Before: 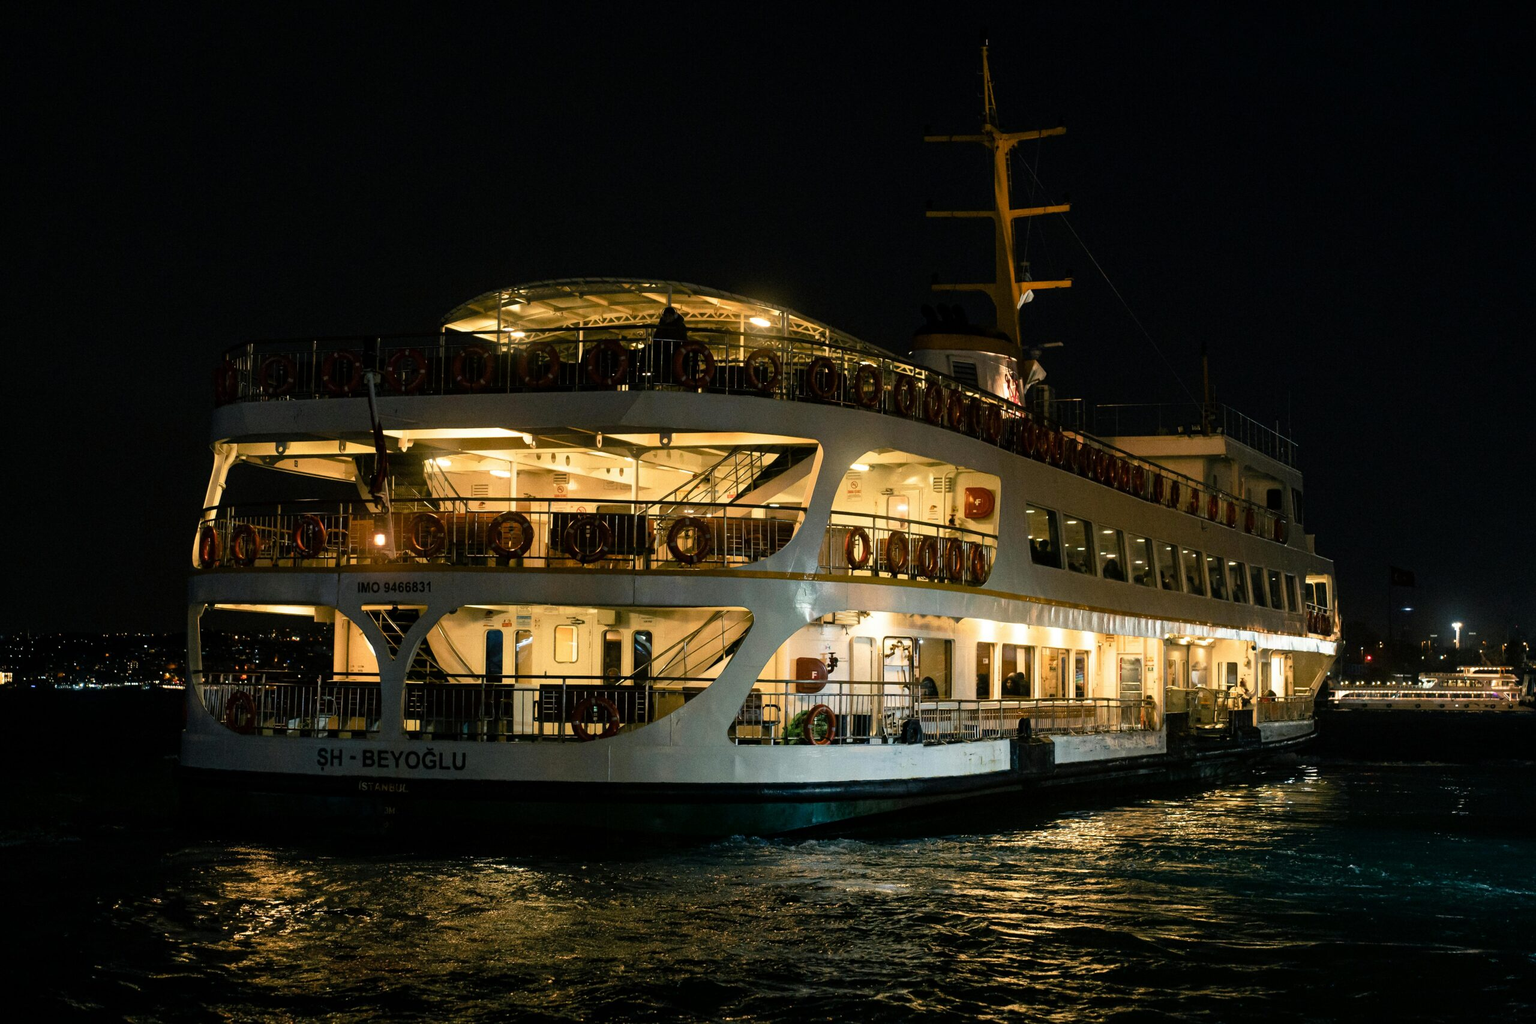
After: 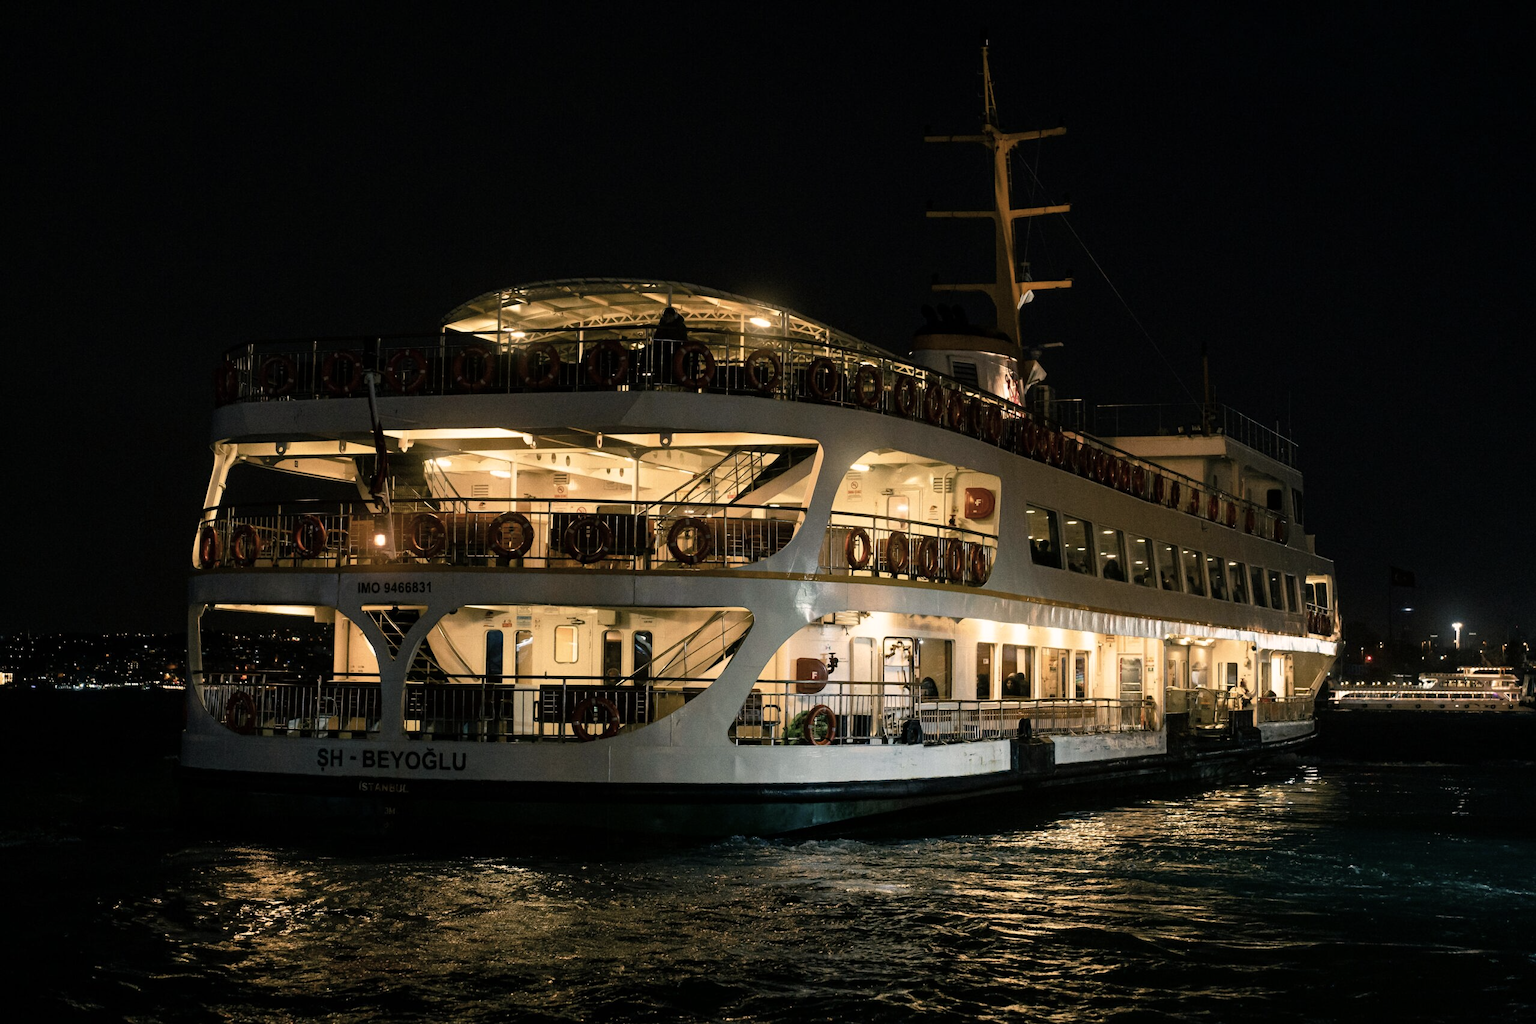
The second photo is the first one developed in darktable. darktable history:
contrast brightness saturation: contrast 0.041, saturation 0.069
color correction: highlights a* 5.51, highlights b* 5.17, saturation 0.67
